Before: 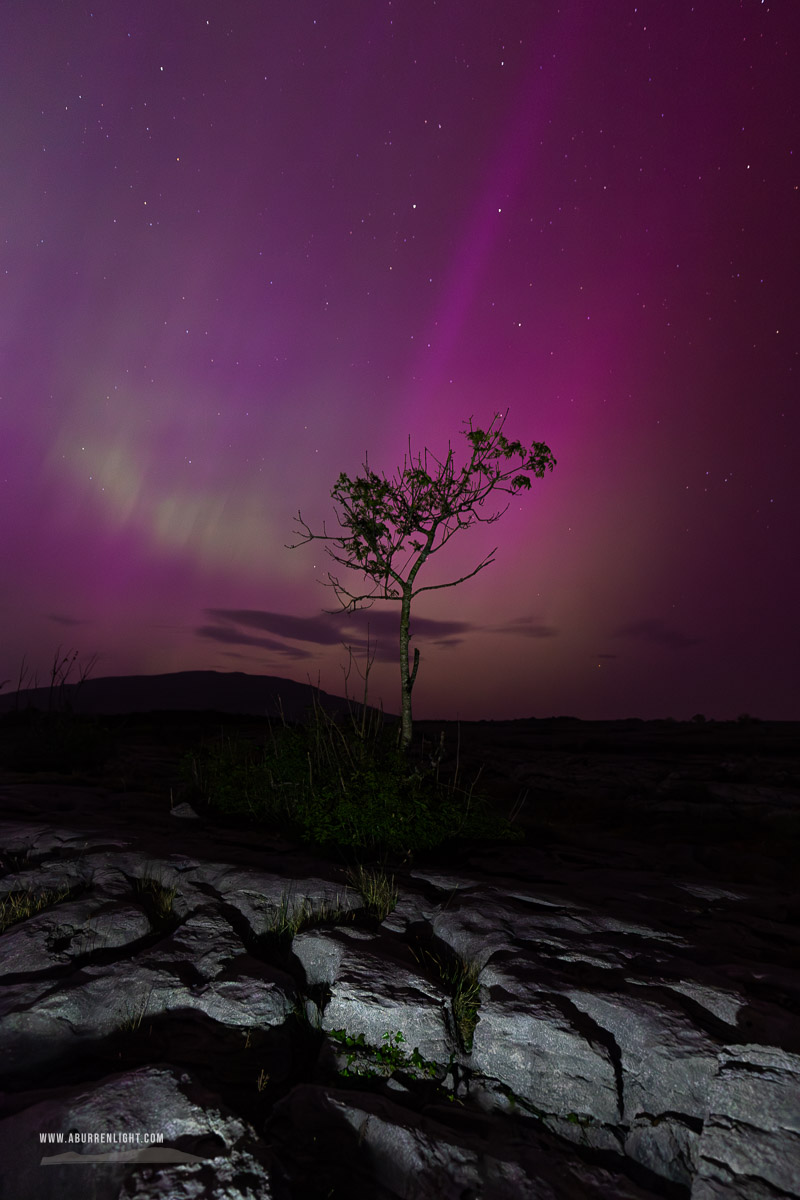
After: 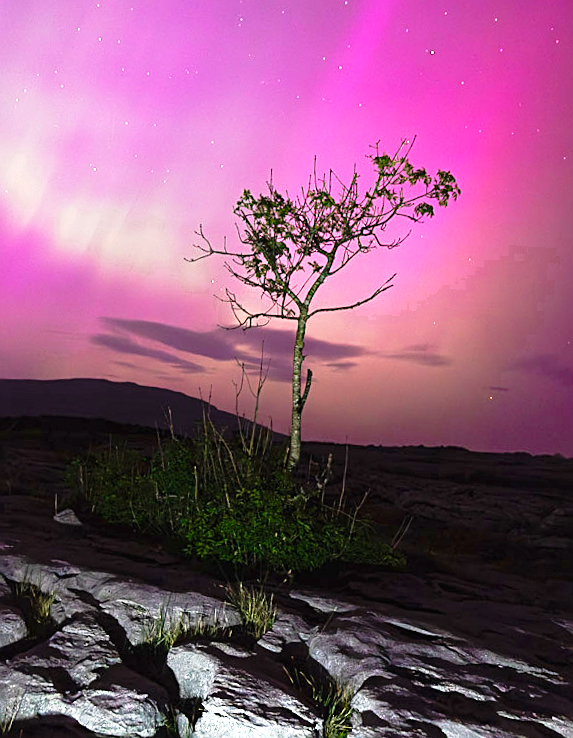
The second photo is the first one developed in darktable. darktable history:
color zones: curves: ch0 [(0.25, 0.5) (0.636, 0.25) (0.75, 0.5)]
tone curve: curves: ch0 [(0, 0.009) (0.105, 0.08) (0.195, 0.18) (0.283, 0.316) (0.384, 0.434) (0.485, 0.531) (0.638, 0.69) (0.81, 0.872) (1, 0.977)]; ch1 [(0, 0) (0.161, 0.092) (0.35, 0.33) (0.379, 0.401) (0.456, 0.469) (0.502, 0.5) (0.525, 0.518) (0.586, 0.617) (0.635, 0.655) (1, 1)]; ch2 [(0, 0) (0.371, 0.362) (0.437, 0.437) (0.48, 0.49) (0.53, 0.515) (0.56, 0.571) (0.622, 0.606) (1, 1)], preserve colors none
crop and rotate: angle -3.49°, left 9.756%, top 20.959%, right 12.076%, bottom 11.958%
exposure: black level correction 0, exposure 2.31 EV, compensate highlight preservation false
sharpen: amount 0.49
